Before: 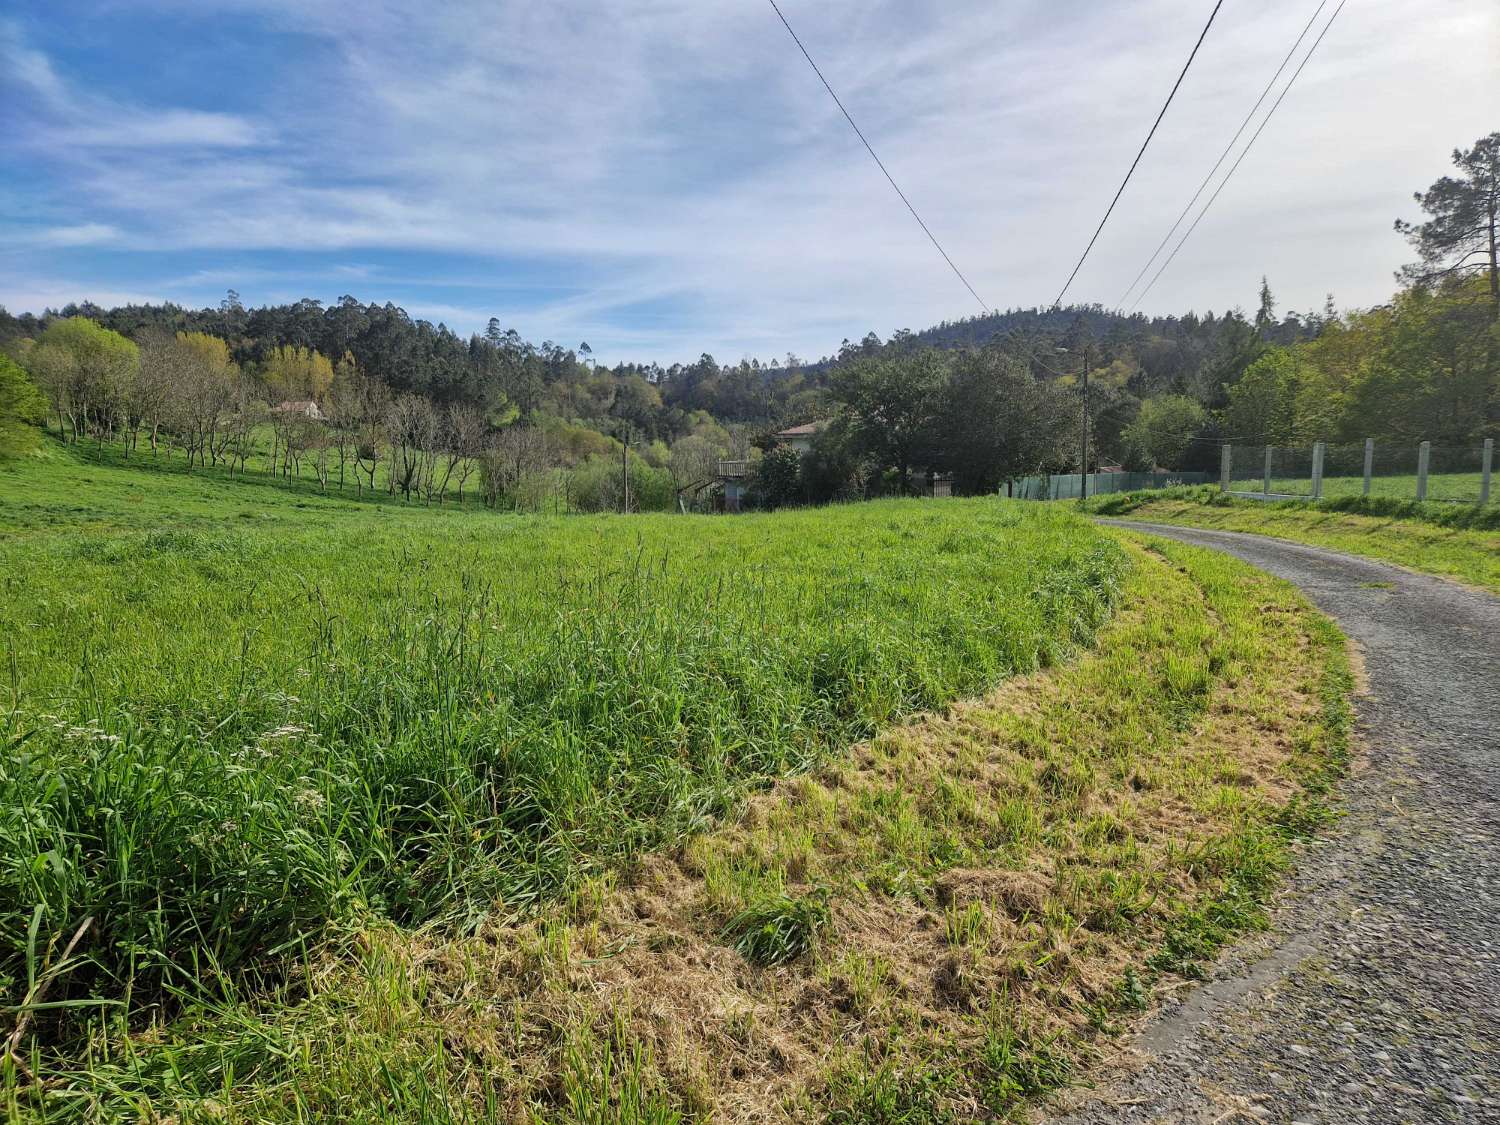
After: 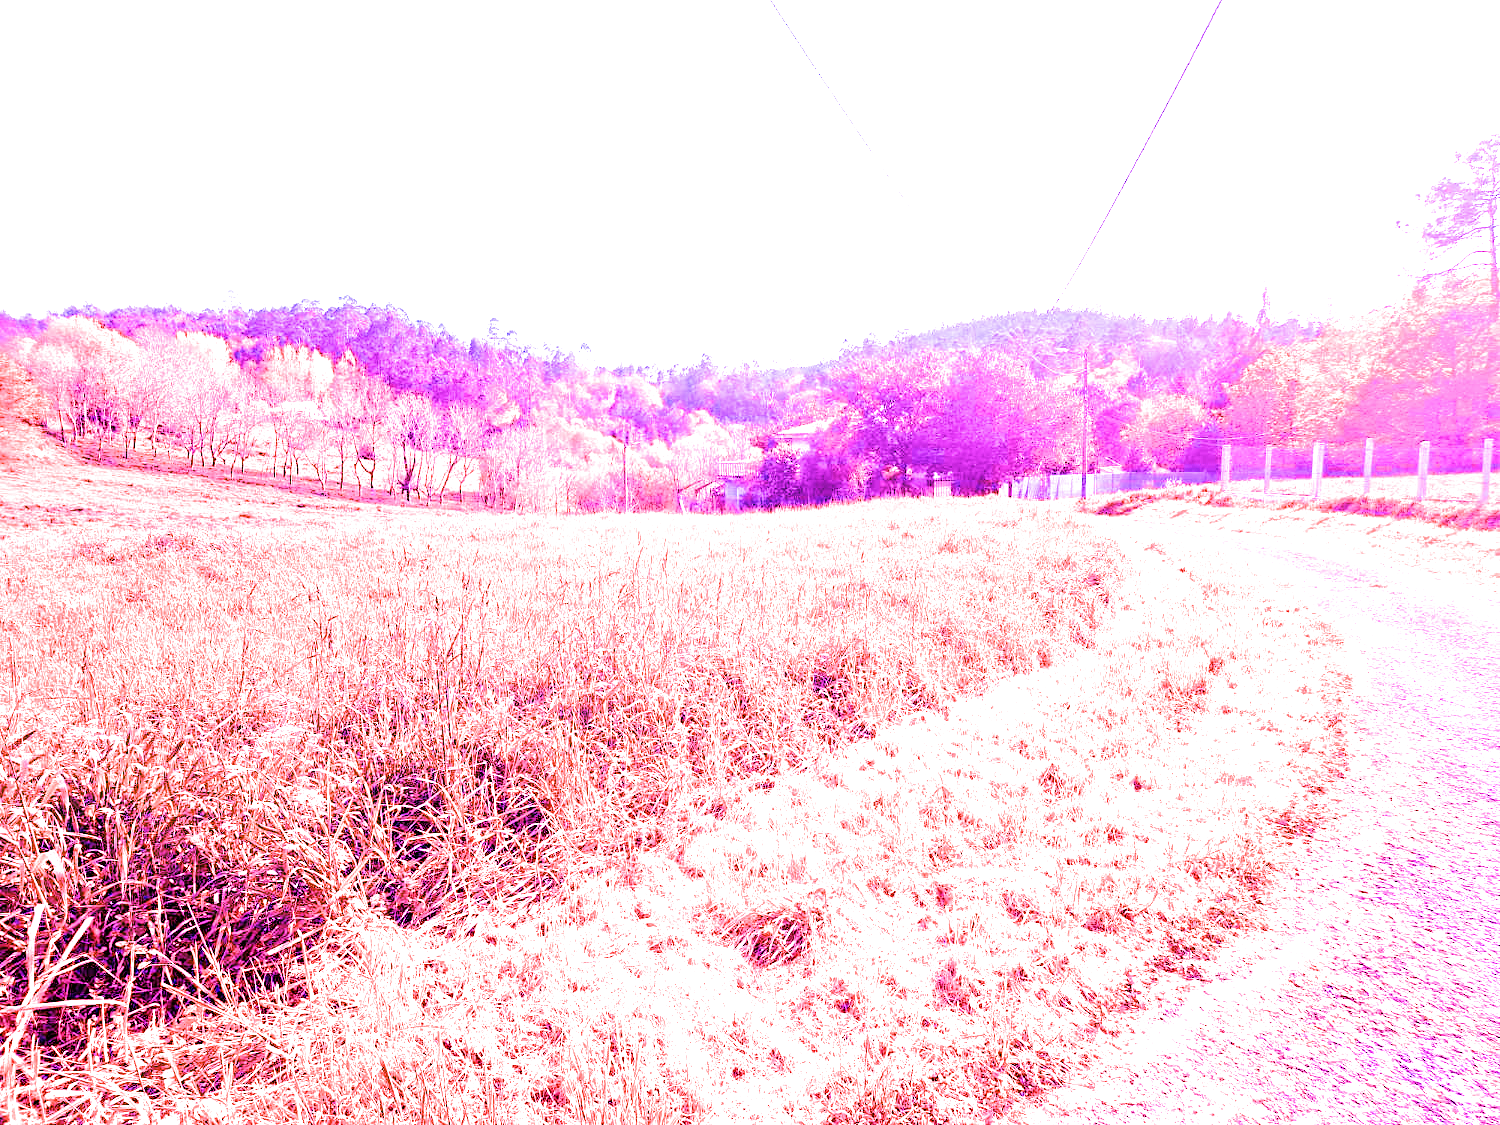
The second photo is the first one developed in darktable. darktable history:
white balance: red 8, blue 8
filmic rgb: black relative exposure -7.65 EV, white relative exposure 4.56 EV, hardness 3.61
